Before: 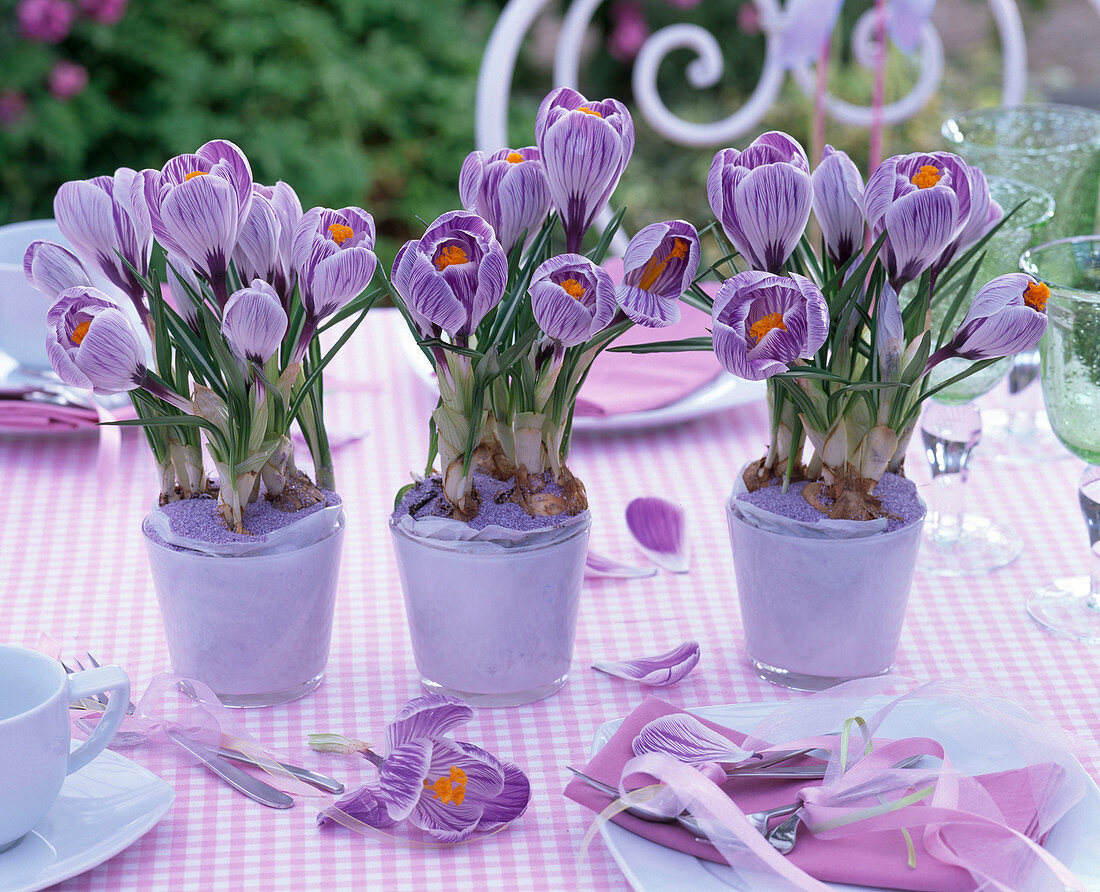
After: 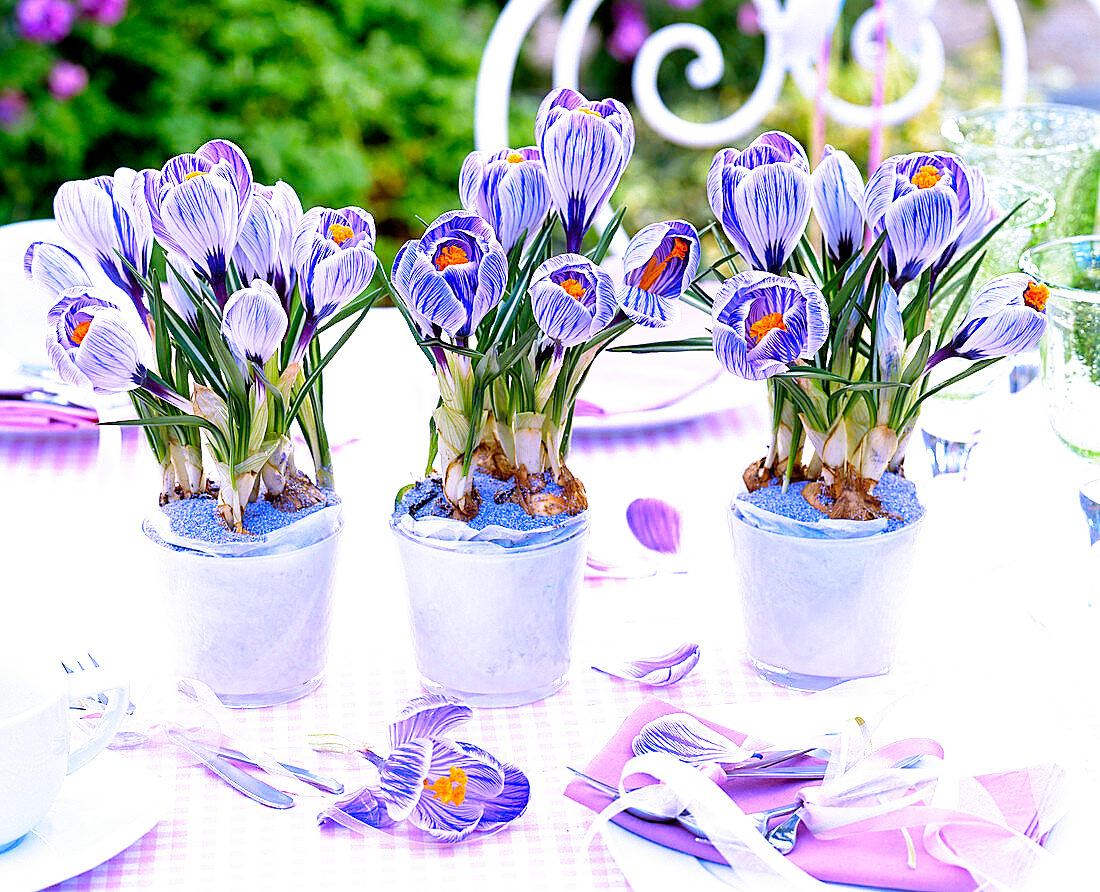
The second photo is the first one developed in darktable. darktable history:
filmic rgb: middle gray luminance 8.8%, black relative exposure -6.3 EV, white relative exposure 2.7 EV, threshold 6 EV, target black luminance 0%, hardness 4.74, latitude 73.47%, contrast 1.332, shadows ↔ highlights balance 10.13%, add noise in highlights 0, preserve chrominance no, color science v3 (2019), use custom middle-gray values true, iterations of high-quality reconstruction 0, contrast in highlights soft, enable highlight reconstruction true
color contrast: green-magenta contrast 1.12, blue-yellow contrast 1.95, unbound 0
rotate and perspective: automatic cropping original format, crop left 0, crop top 0
sharpen: on, module defaults
